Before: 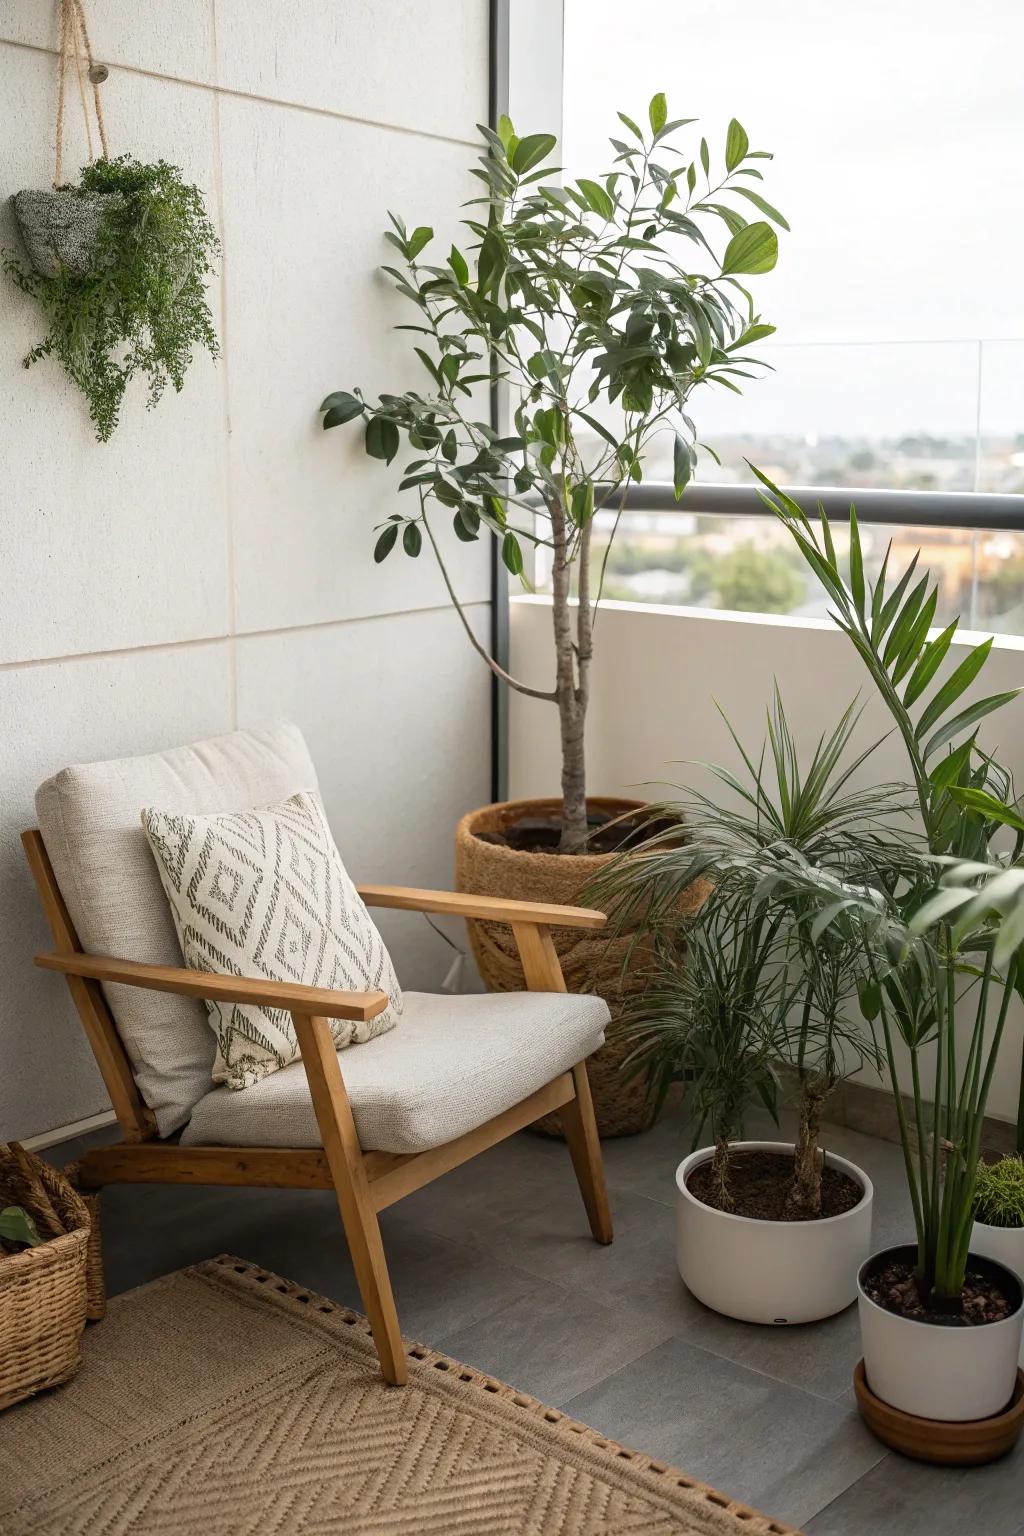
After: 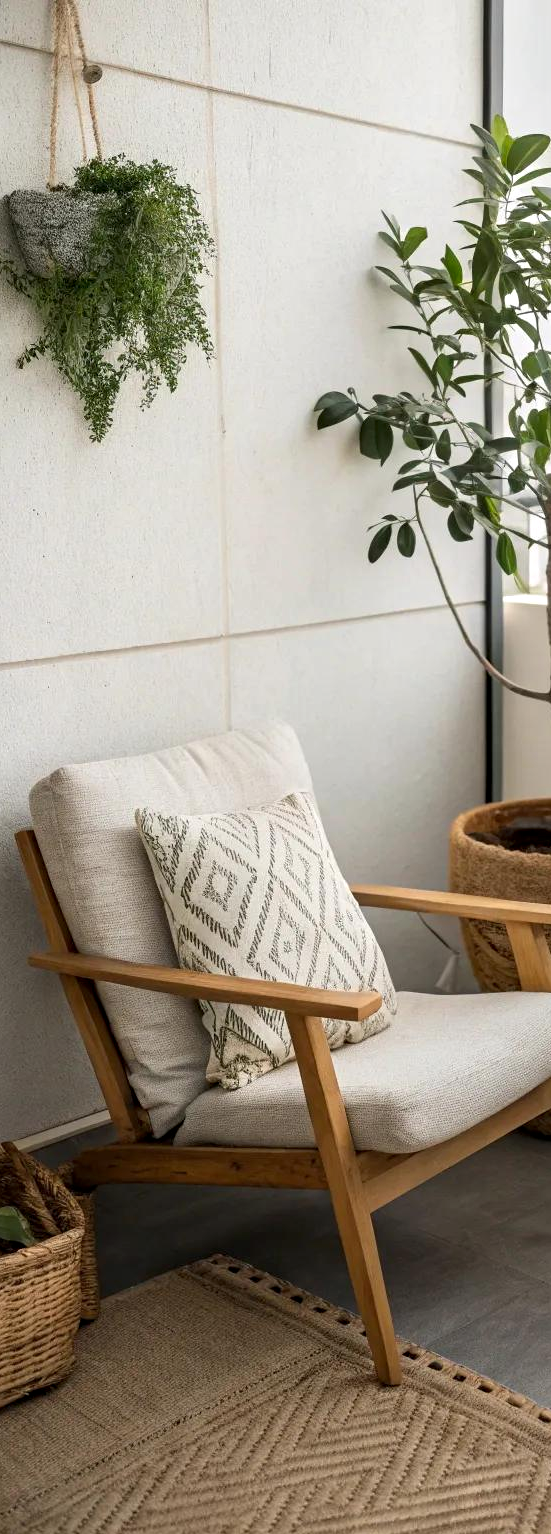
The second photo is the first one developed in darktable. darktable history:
crop: left 0.67%, right 45.516%, bottom 0.084%
contrast equalizer: y [[0.528 ×6], [0.514 ×6], [0.362 ×6], [0 ×6], [0 ×6]]
